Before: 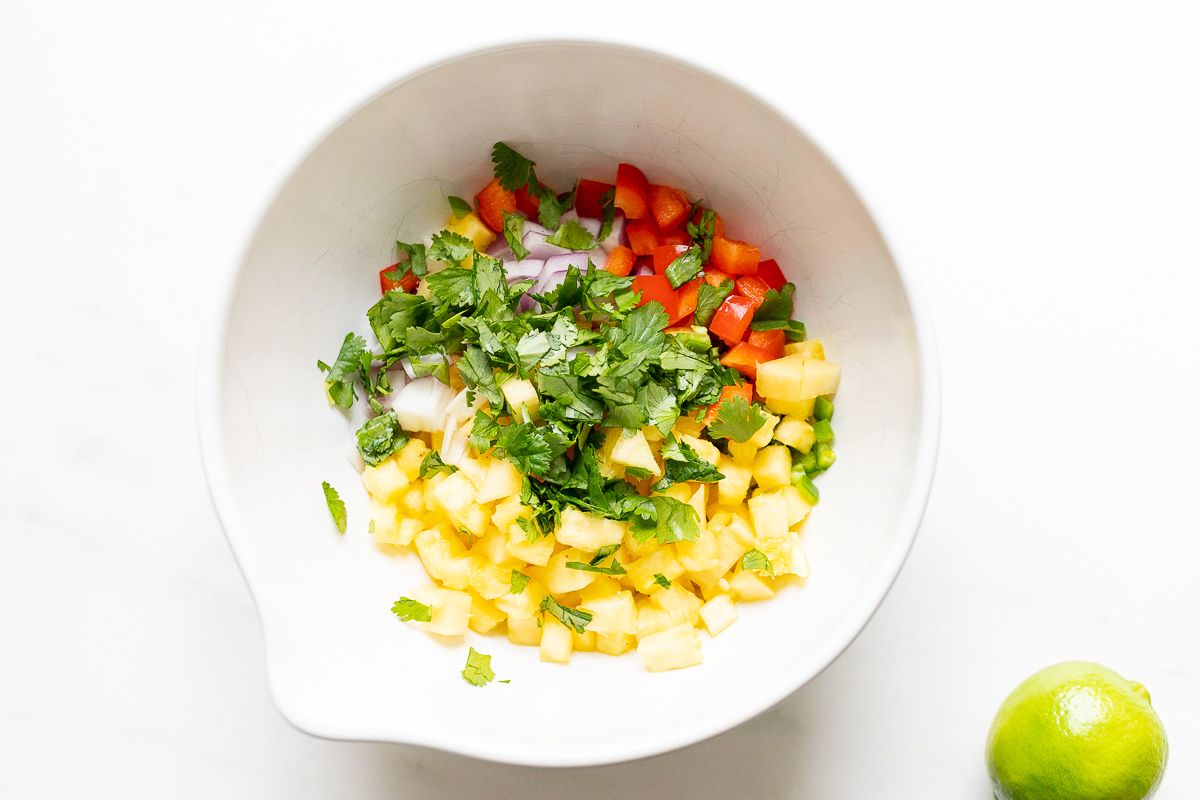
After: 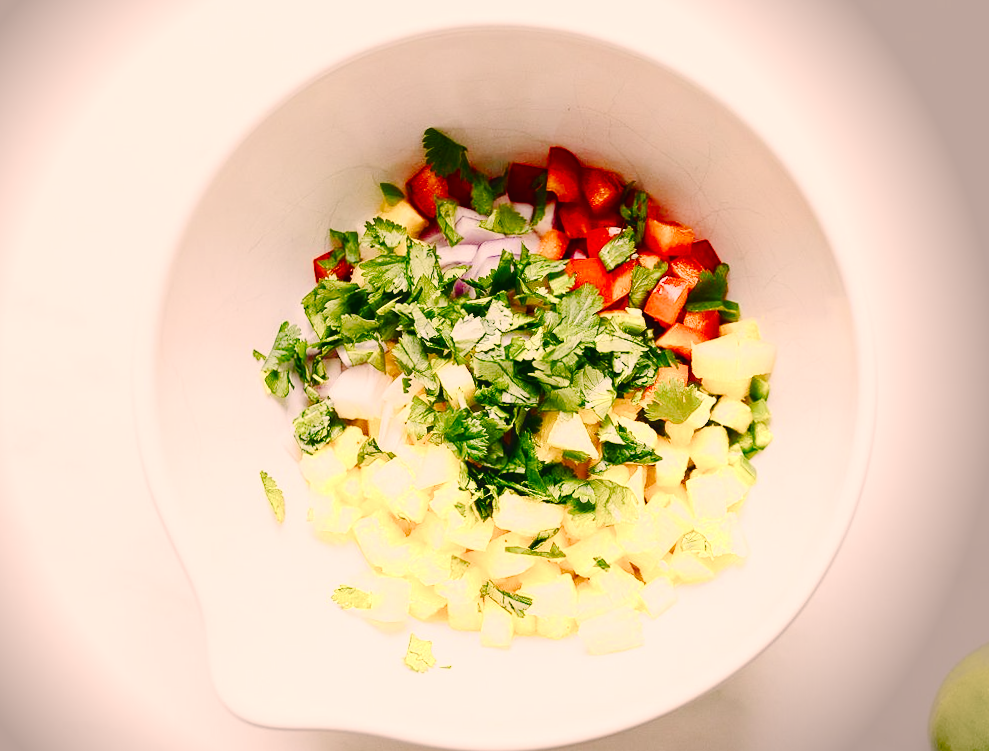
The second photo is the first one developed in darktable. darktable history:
tone curve: curves: ch0 [(0, 0.01) (0.097, 0.07) (0.204, 0.173) (0.447, 0.517) (0.539, 0.624) (0.733, 0.791) (0.879, 0.898) (1, 0.98)]; ch1 [(0, 0) (0.393, 0.415) (0.447, 0.448) (0.485, 0.494) (0.523, 0.509) (0.545, 0.544) (0.574, 0.578) (0.648, 0.674) (1, 1)]; ch2 [(0, 0) (0.369, 0.388) (0.449, 0.431) (0.499, 0.5) (0.521, 0.517) (0.53, 0.54) (0.564, 0.569) (0.674, 0.735) (1, 1)], preserve colors none
crop and rotate: angle 1.1°, left 4.118%, top 0.635%, right 11.092%, bottom 2.692%
color balance rgb: shadows lift › chroma 2.046%, shadows lift › hue 220.44°, global offset › luminance 0.722%, perceptual saturation grading › global saturation 20%, perceptual saturation grading › highlights -50.254%, perceptual saturation grading › shadows 30.359%, global vibrance 16.485%, saturation formula JzAzBz (2021)
vignetting: fall-off start 87.64%, fall-off radius 25.47%, brightness -0.569, saturation 0.002, center (-0.117, -0.006)
color correction: highlights a* 11.27, highlights b* 11.63
